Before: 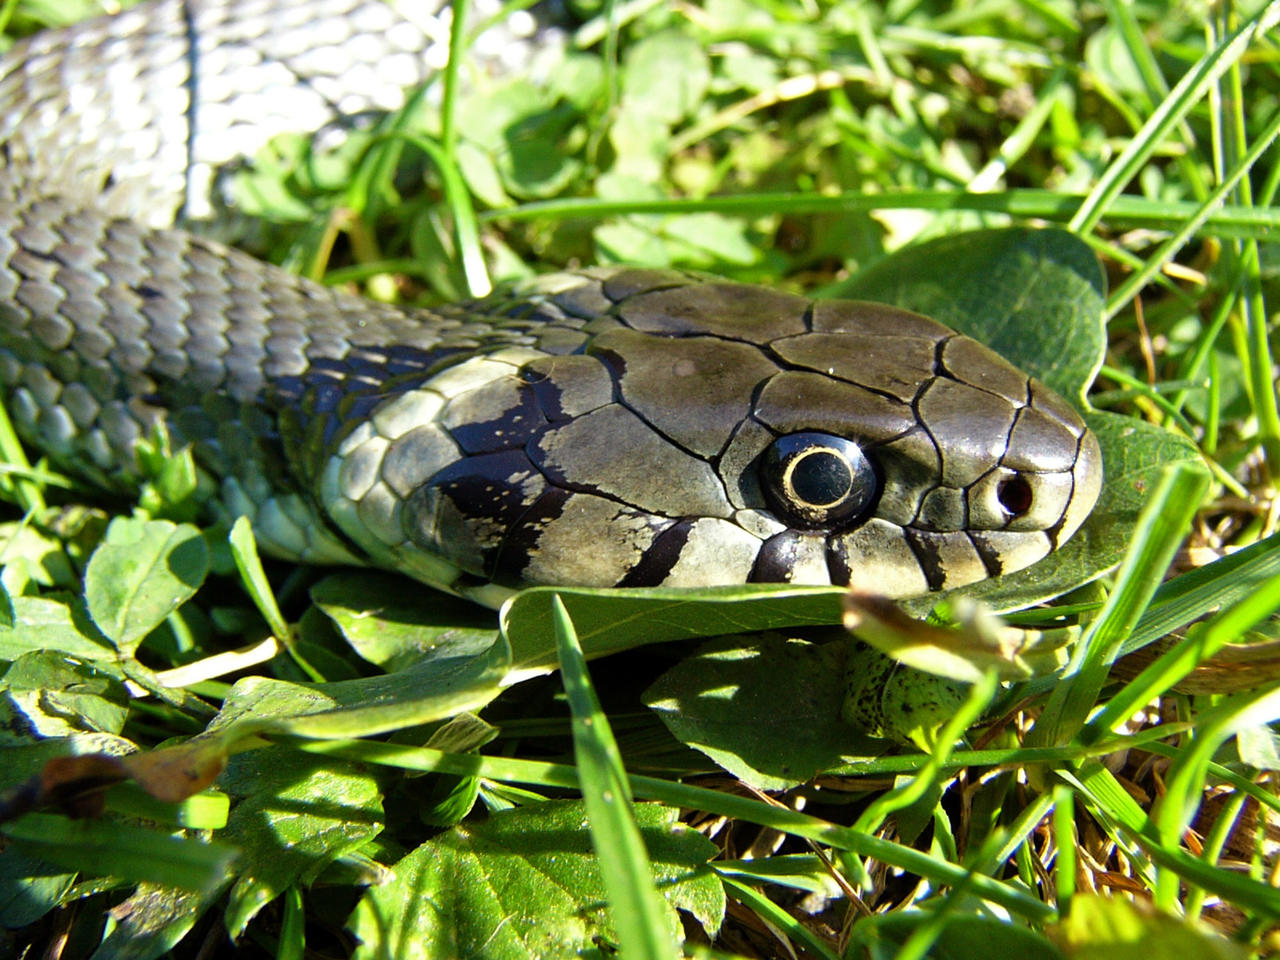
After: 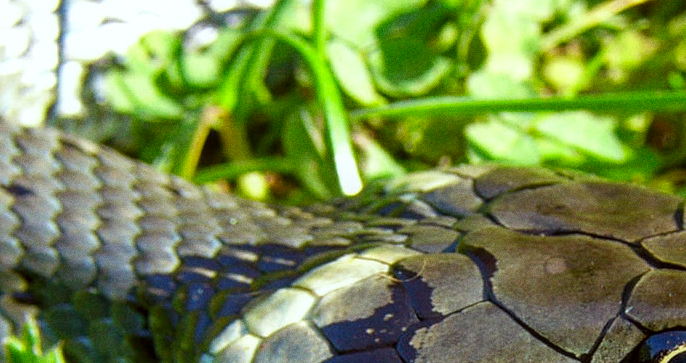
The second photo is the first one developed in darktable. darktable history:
color contrast: green-magenta contrast 1.2, blue-yellow contrast 1.2
local contrast: on, module defaults
grain: on, module defaults
contrast equalizer: y [[0.5, 0.488, 0.462, 0.461, 0.491, 0.5], [0.5 ×6], [0.5 ×6], [0 ×6], [0 ×6]]
color correction: highlights a* -2.73, highlights b* -2.09, shadows a* 2.41, shadows b* 2.73
crop: left 10.121%, top 10.631%, right 36.218%, bottom 51.526%
